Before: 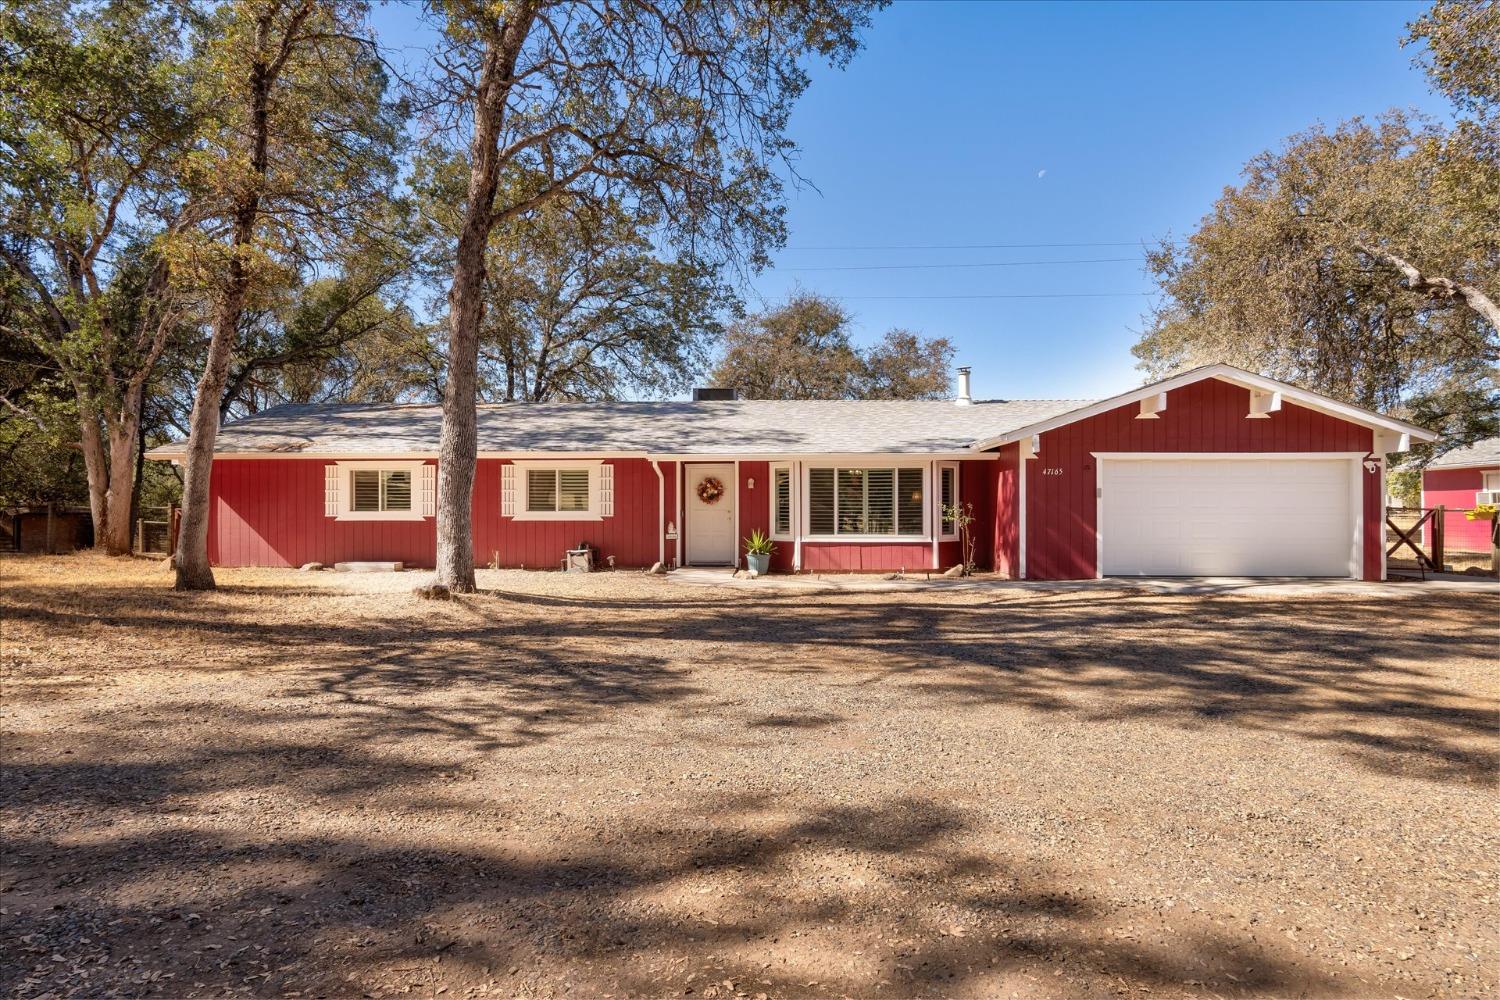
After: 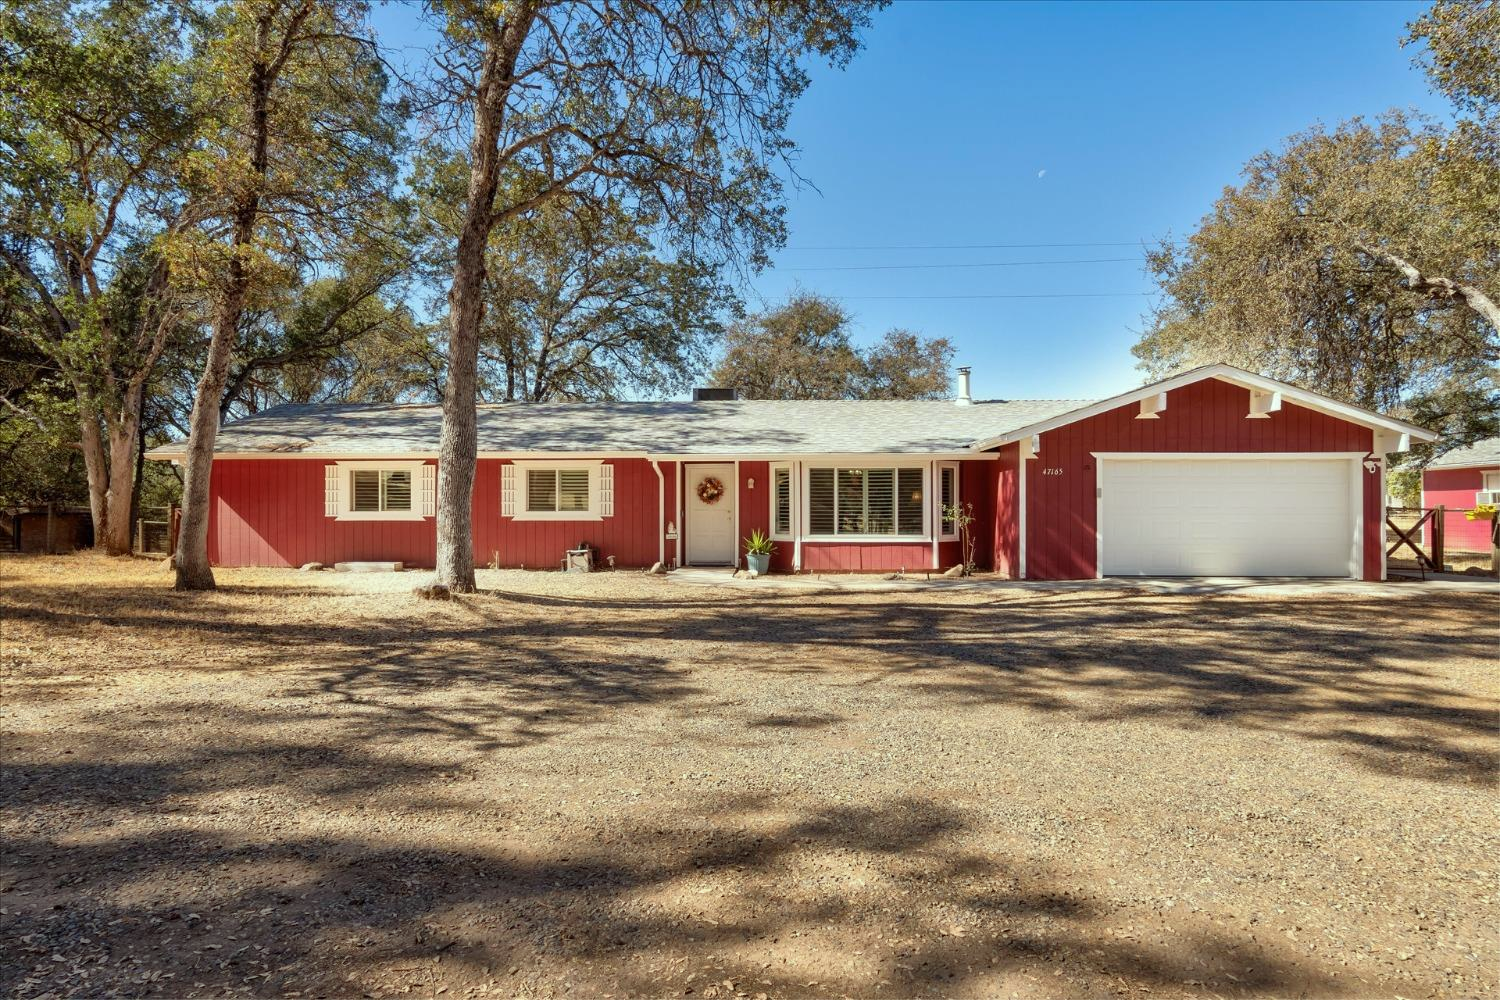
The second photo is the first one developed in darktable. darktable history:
exposure: compensate highlight preservation false
color correction: highlights a* -8, highlights b* 3.1
